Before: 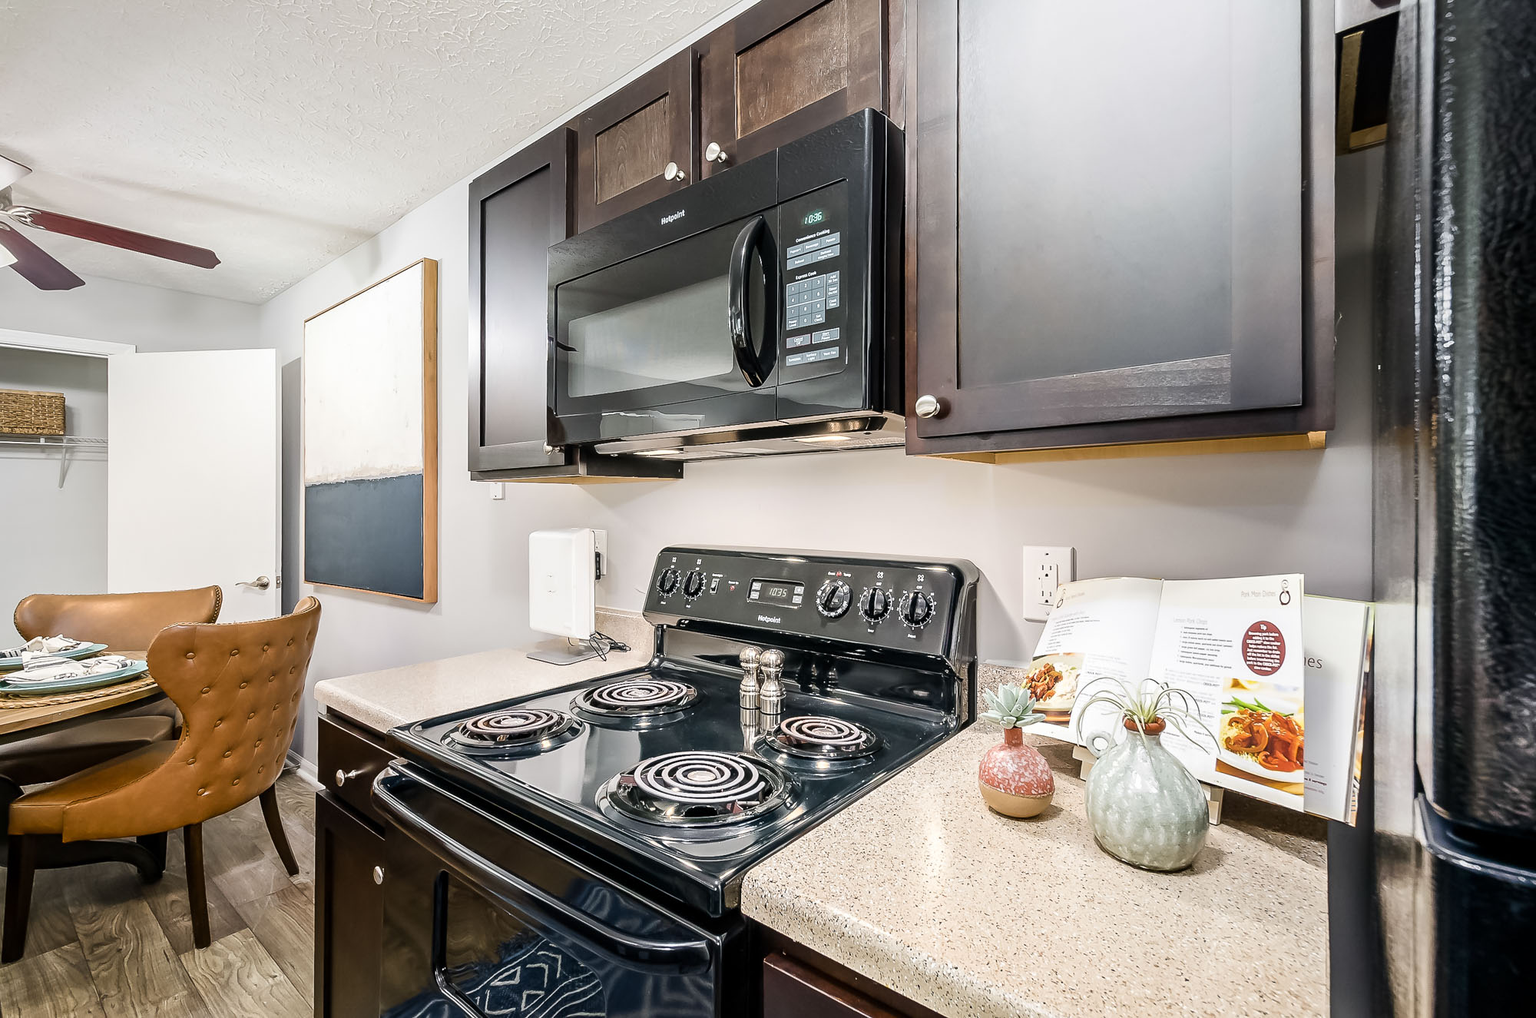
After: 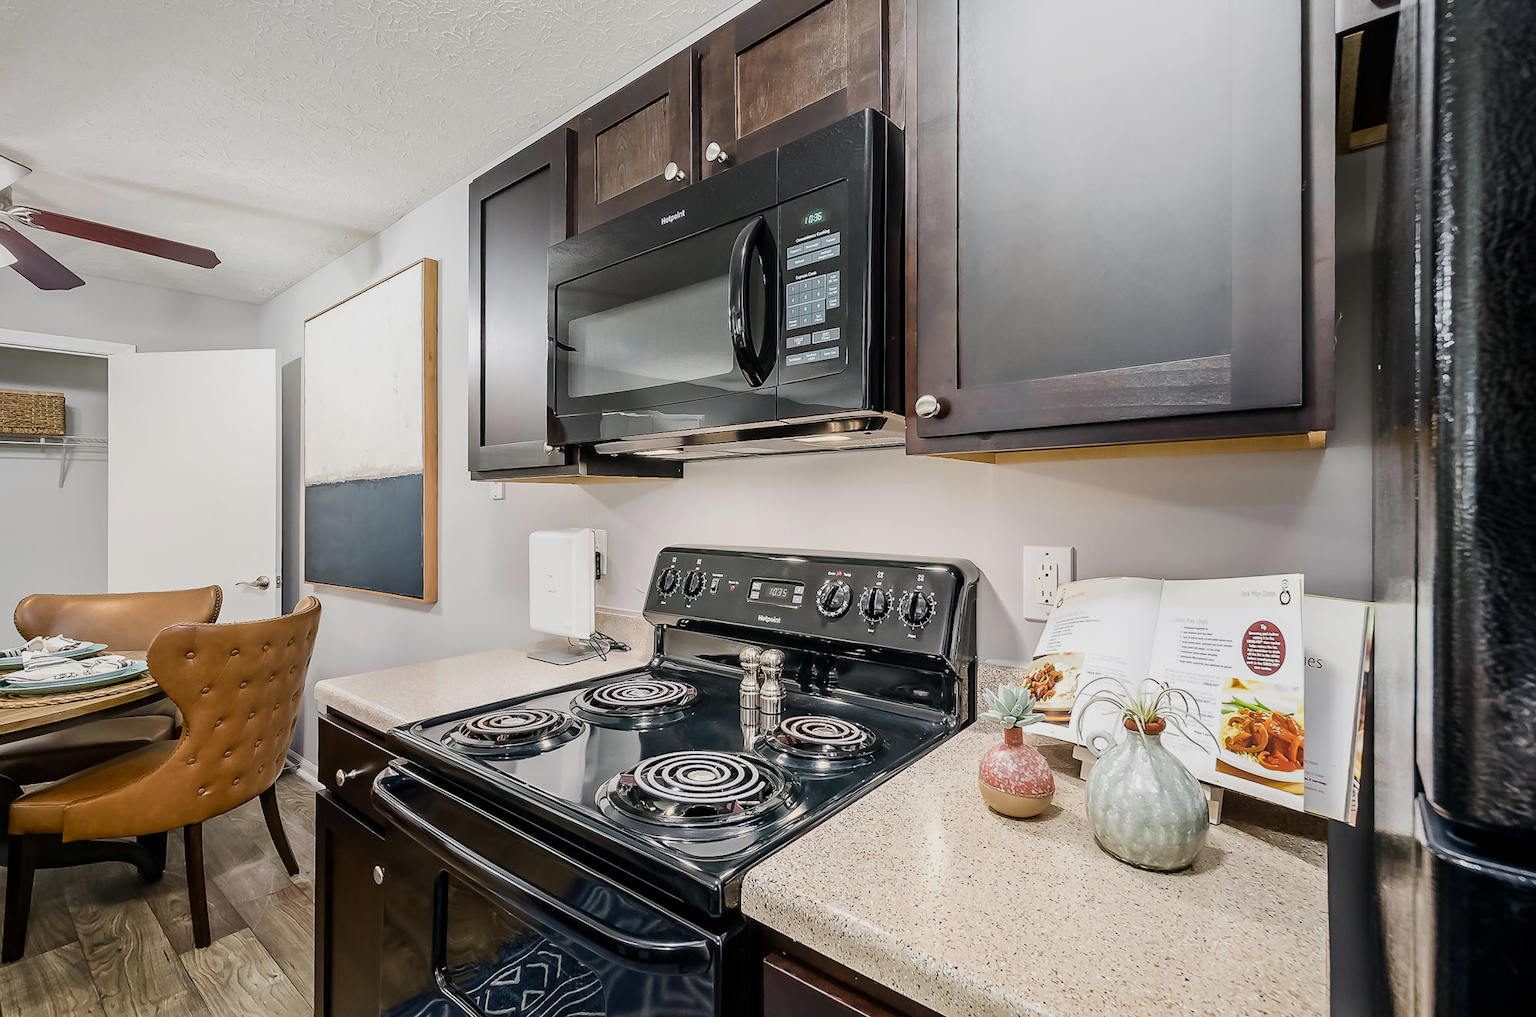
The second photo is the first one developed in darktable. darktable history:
exposure: exposure 0.65 EV, compensate exposure bias true, compensate highlight preservation false
